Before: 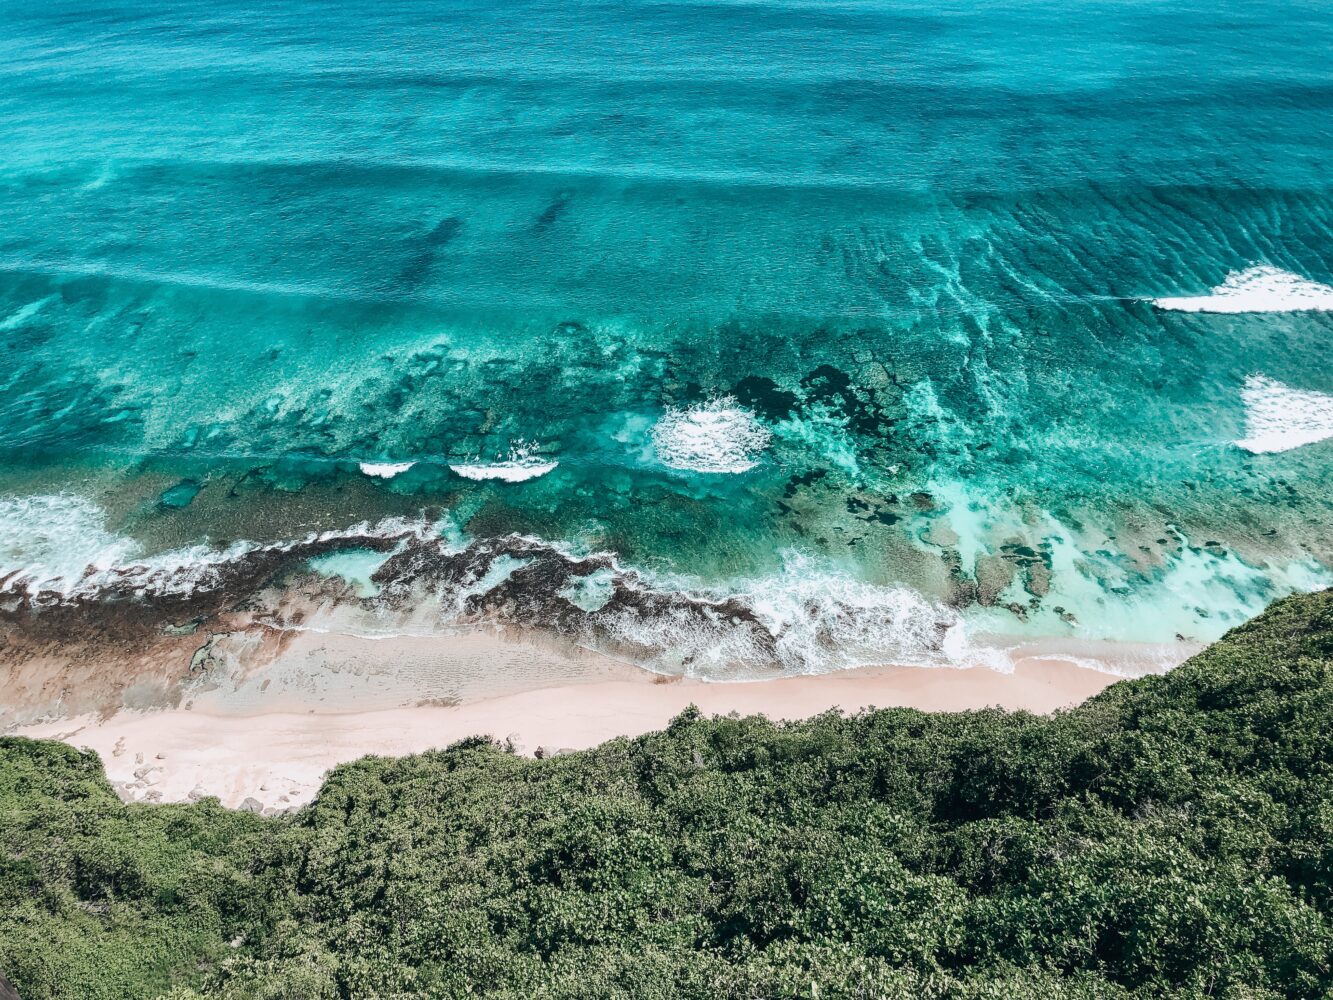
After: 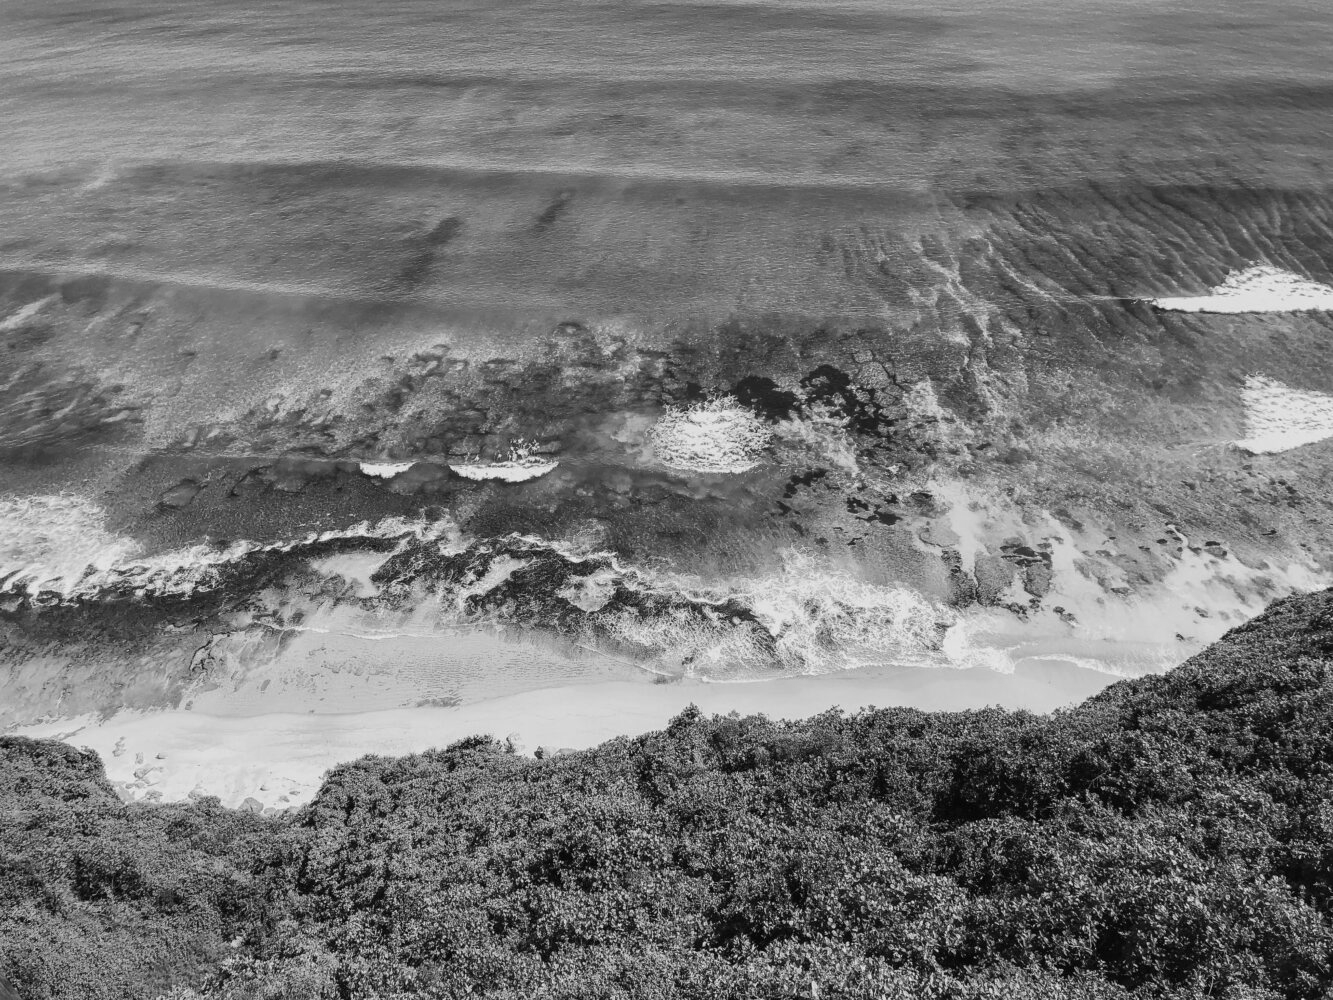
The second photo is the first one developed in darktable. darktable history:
contrast equalizer: y [[0.5 ×6], [0.5 ×6], [0.5, 0.5, 0.501, 0.545, 0.707, 0.863], [0 ×6], [0 ×6]]
monochrome: a 73.58, b 64.21
white balance: red 0.954, blue 1.079
